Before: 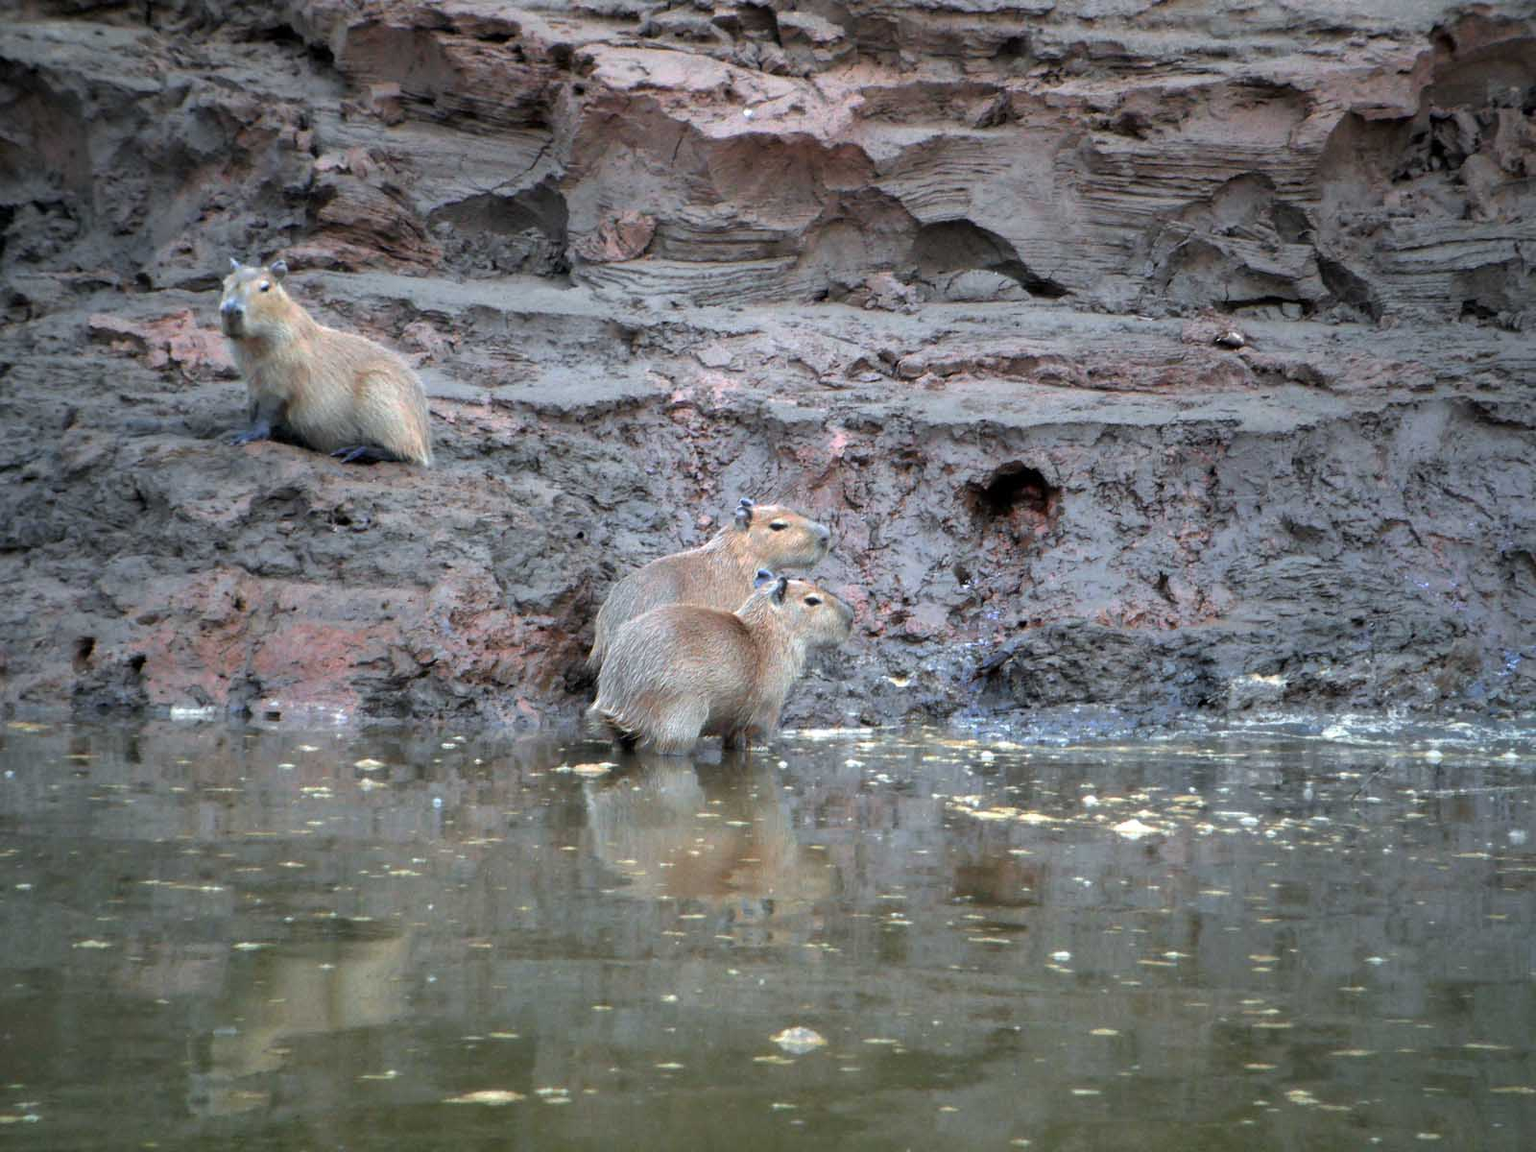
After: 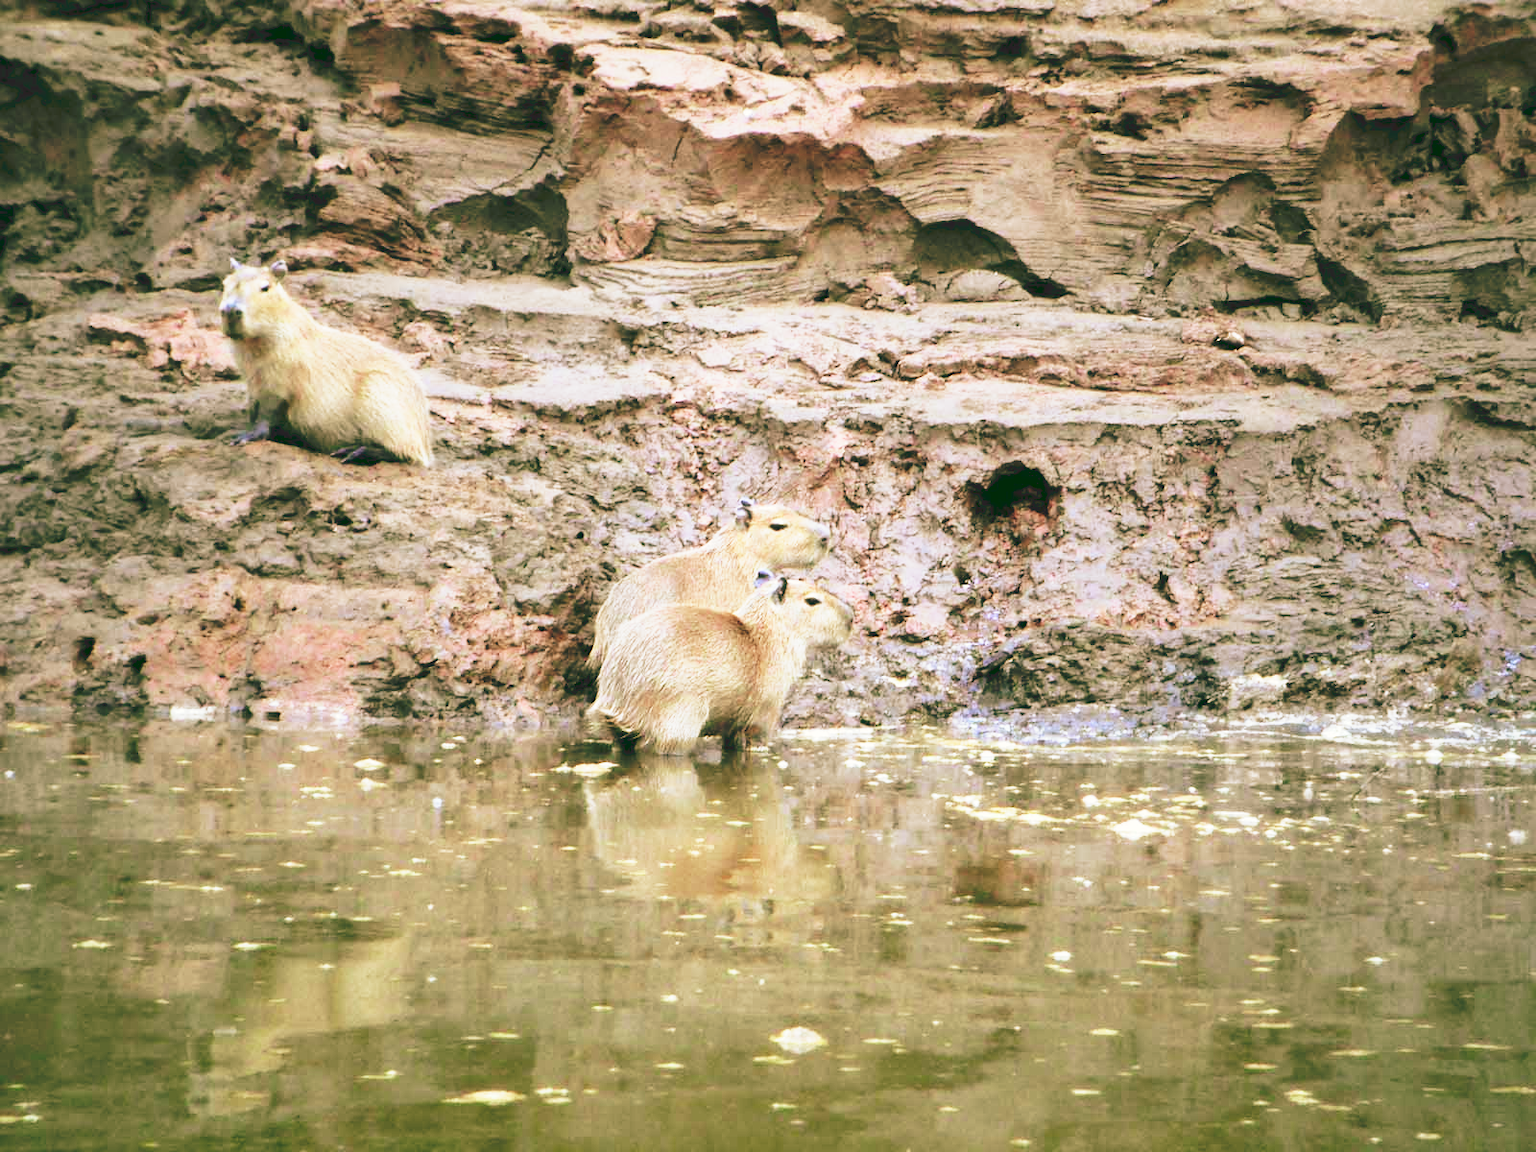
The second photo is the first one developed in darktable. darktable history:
tone curve: curves: ch0 [(0, 0) (0.003, 0.037) (0.011, 0.061) (0.025, 0.104) (0.044, 0.145) (0.069, 0.145) (0.1, 0.127) (0.136, 0.175) (0.177, 0.207) (0.224, 0.252) (0.277, 0.341) (0.335, 0.446) (0.399, 0.554) (0.468, 0.658) (0.543, 0.757) (0.623, 0.843) (0.709, 0.919) (0.801, 0.958) (0.898, 0.975) (1, 1)], preserve colors none
color look up table: target L [98.81, 94.35, 90.99, 87.33, 73.37, 71.32, 83.15, 67.8, 65.26, 63.58, 55, 42.98, 39.89, 43.22, 20.5, 9.86, 200.1, 70.17, 71.18, 48.7, 41.38, 51.94, 43.27, 41.32, 32.85, 26.88, 1.112, 93.17, 82.75, 74.41, 64.31, 60.89, 44.84, 57.87, 51.25, 44.36, 38.82, 41.32, 37.93, 38.7, 24.65, 25.38, 12.02, 96.46, 72.91, 73.14, 55.53, 55.73, 33.43], target a [-4.198, -30.3, -55.84, -62.08, -58.93, -73.99, -45.94, -65.48, -66.55, -11.61, -43.17, -8.926, -30.73, 0.671, -22.53, -21.93, 0, 2.04, 10.75, 36.29, 51.94, 13.13, 37.26, 47.83, 41.29, 17.08, 4.258, 1.69, 26.2, 15.47, 37.89, 30.83, 65.78, 4.149, 43.23, 68.2, 10.44, 49.42, 26.99, 53.13, 38.82, 29.7, 3.12, -22.81, -55.2, -8.151, -18.86, -33.83, -9.86], target b [8.978, 66.61, 99.51, 88.28, -30.11, 41.5, 47.54, 34.04, 58.39, 58.11, 24.74, 35.05, 31.6, 20.05, 32.18, 14.34, 0, 48.69, 13.94, 44.09, 29.92, 38.39, 41.52, 20.51, 51.75, 26.37, 1.166, 6.846, 3.475, -38.14, -45.85, -7.059, -40.76, 19, -33.62, -57.62, -69.59, -3.051, 8.393, -43.24, -73.33, -11.12, -13.55, -4.916, -42.75, -30.02, -60.13, -9.673, -5.882], num patches 49
